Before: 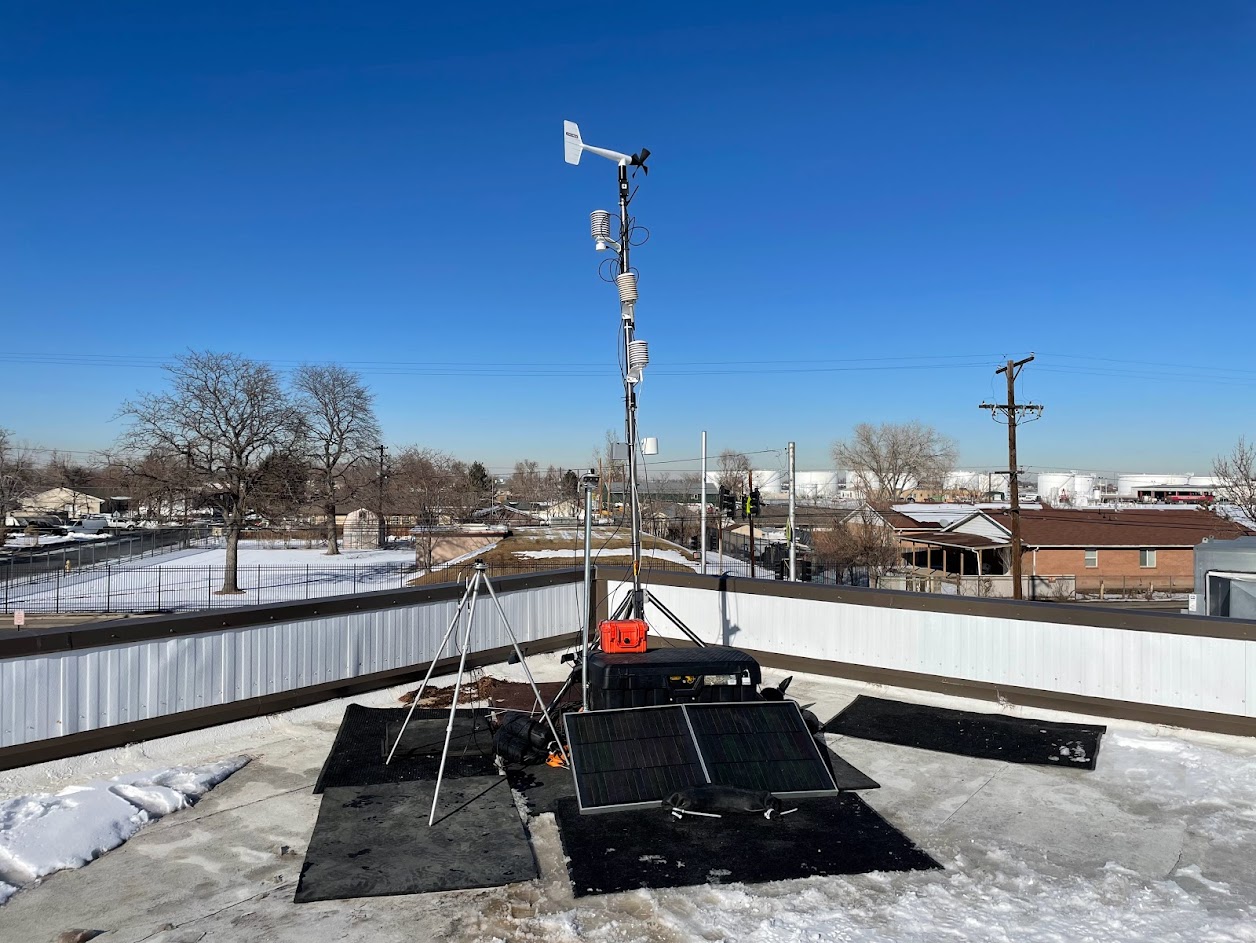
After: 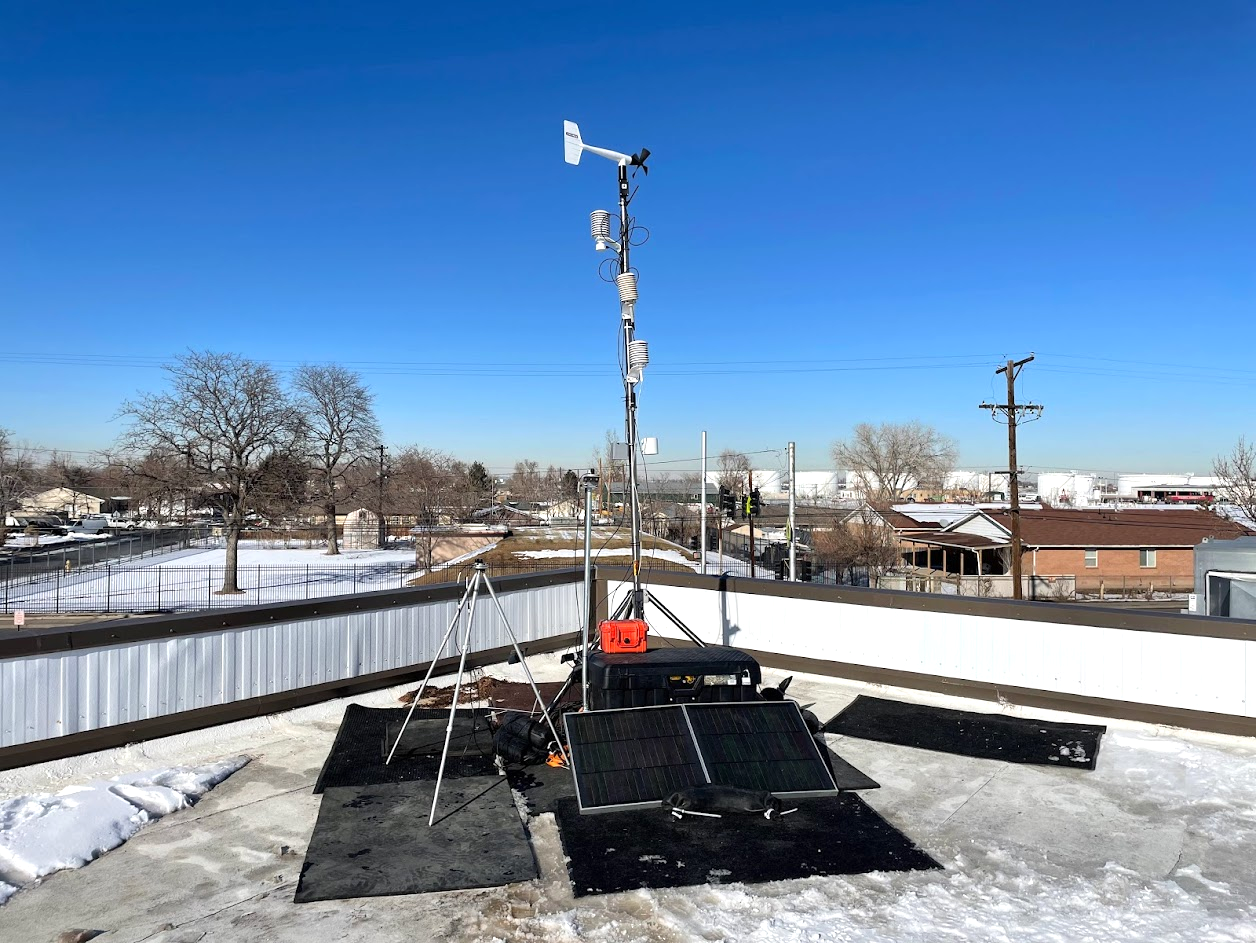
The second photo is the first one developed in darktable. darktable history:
exposure: exposure 0.375 EV, compensate highlight preservation false
